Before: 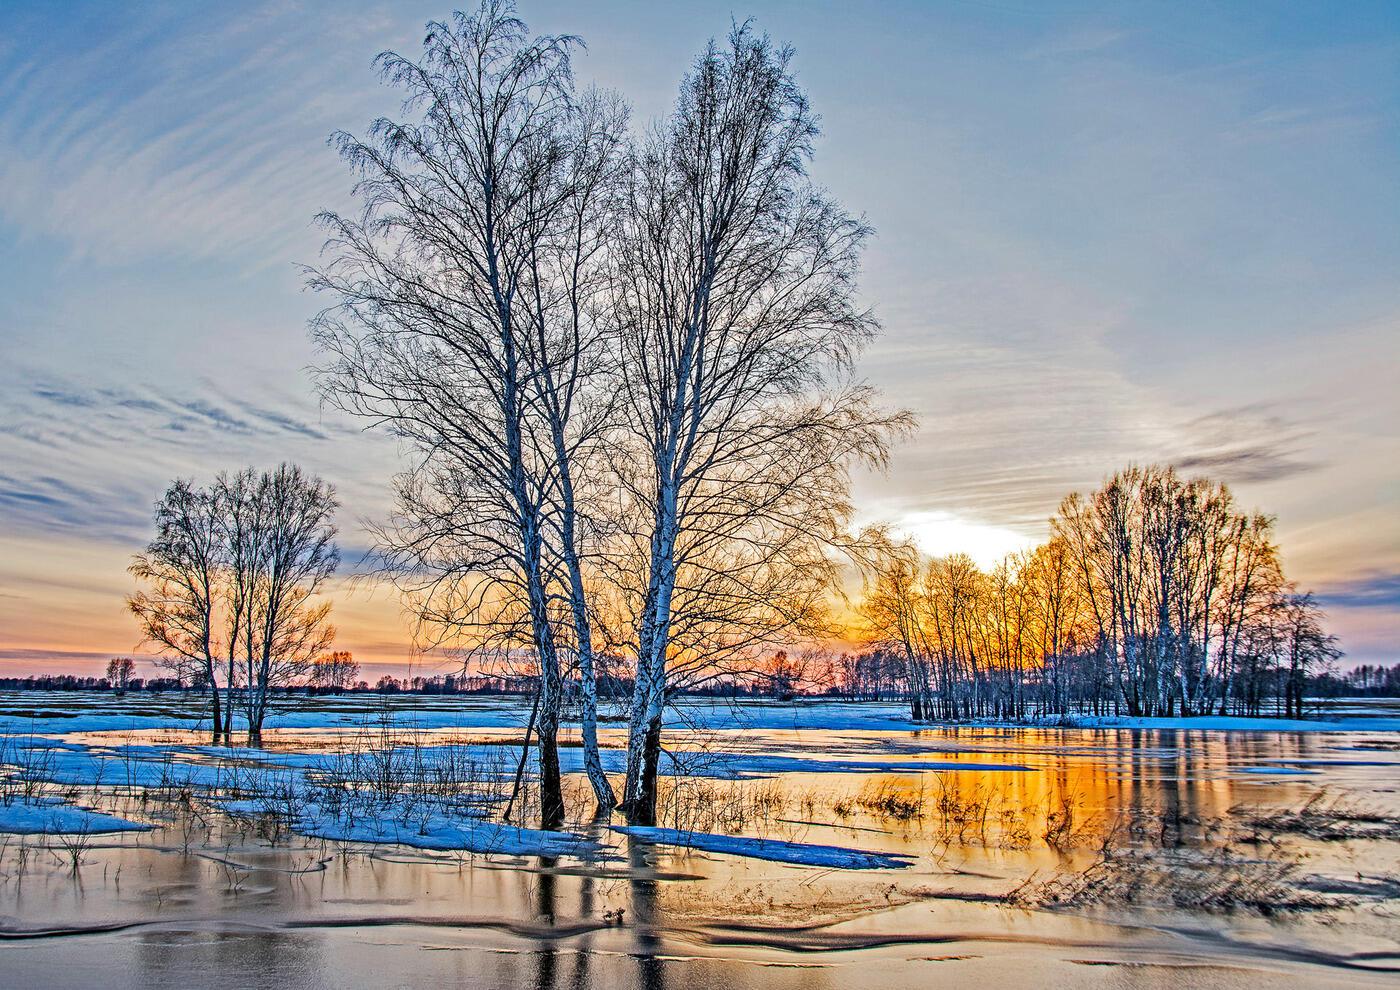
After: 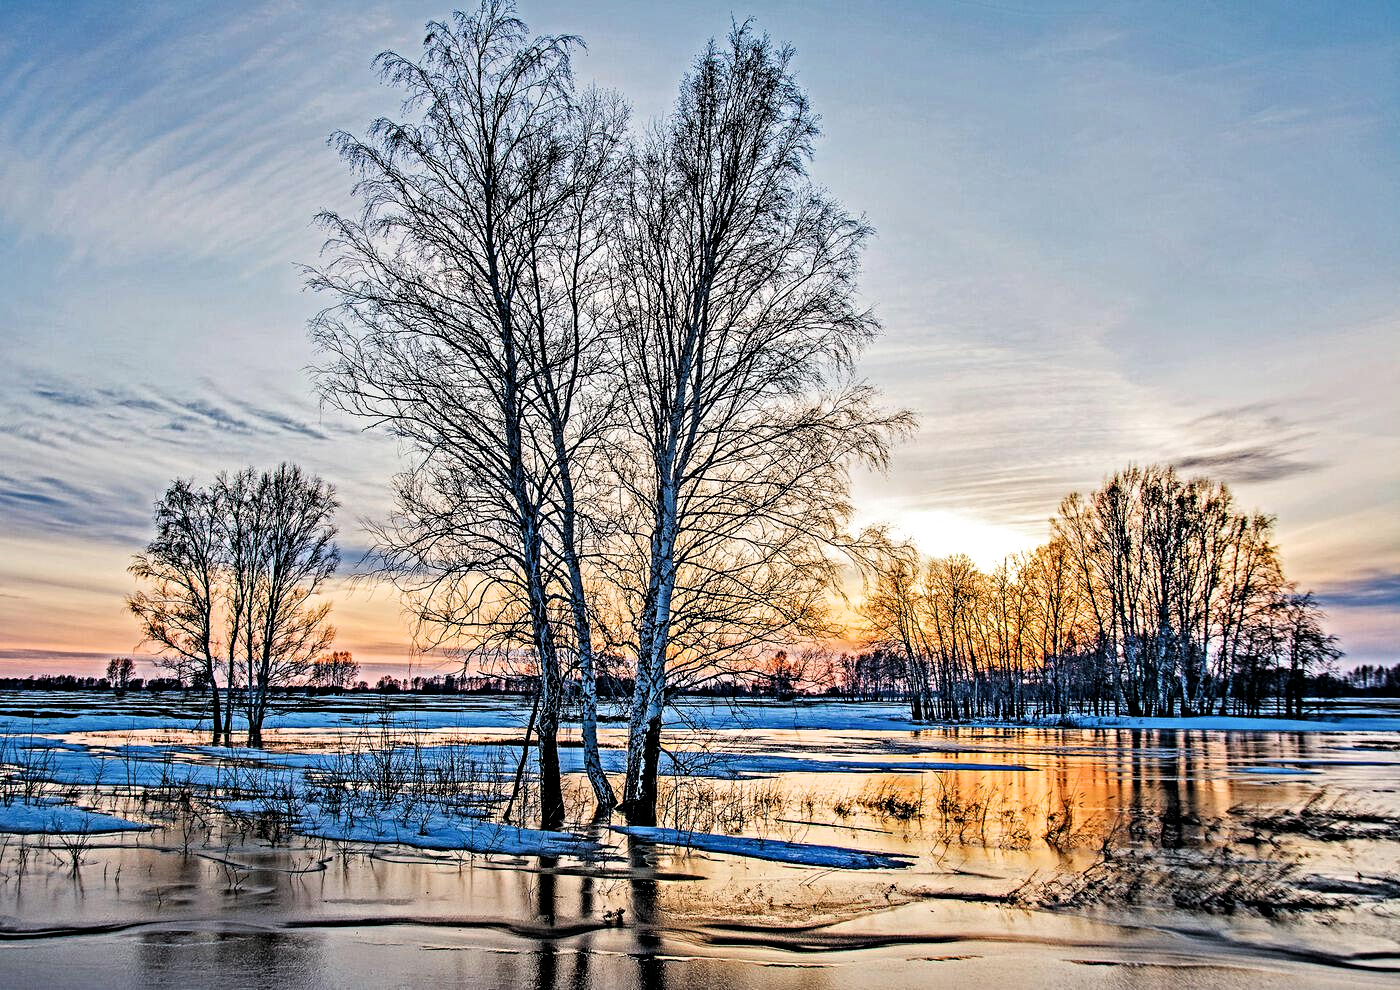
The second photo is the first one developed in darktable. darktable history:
exposure: exposure -0.21 EV
filmic rgb: black relative exposure -3.63 EV, white relative exposure 2.16 EV, hardness 3.62
